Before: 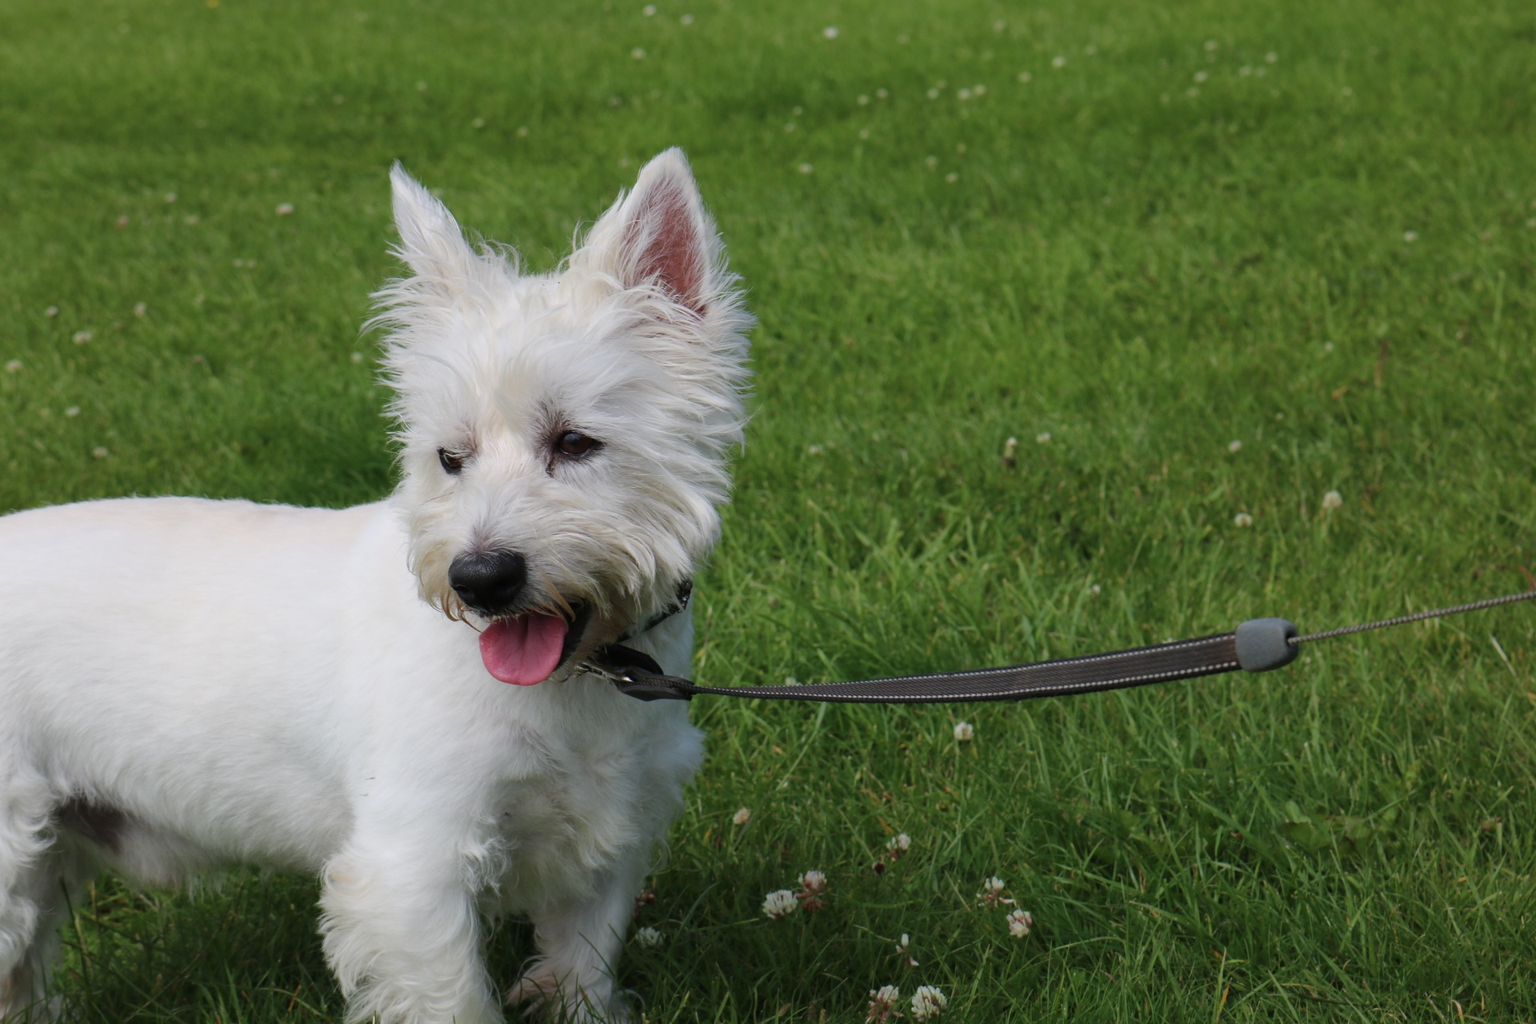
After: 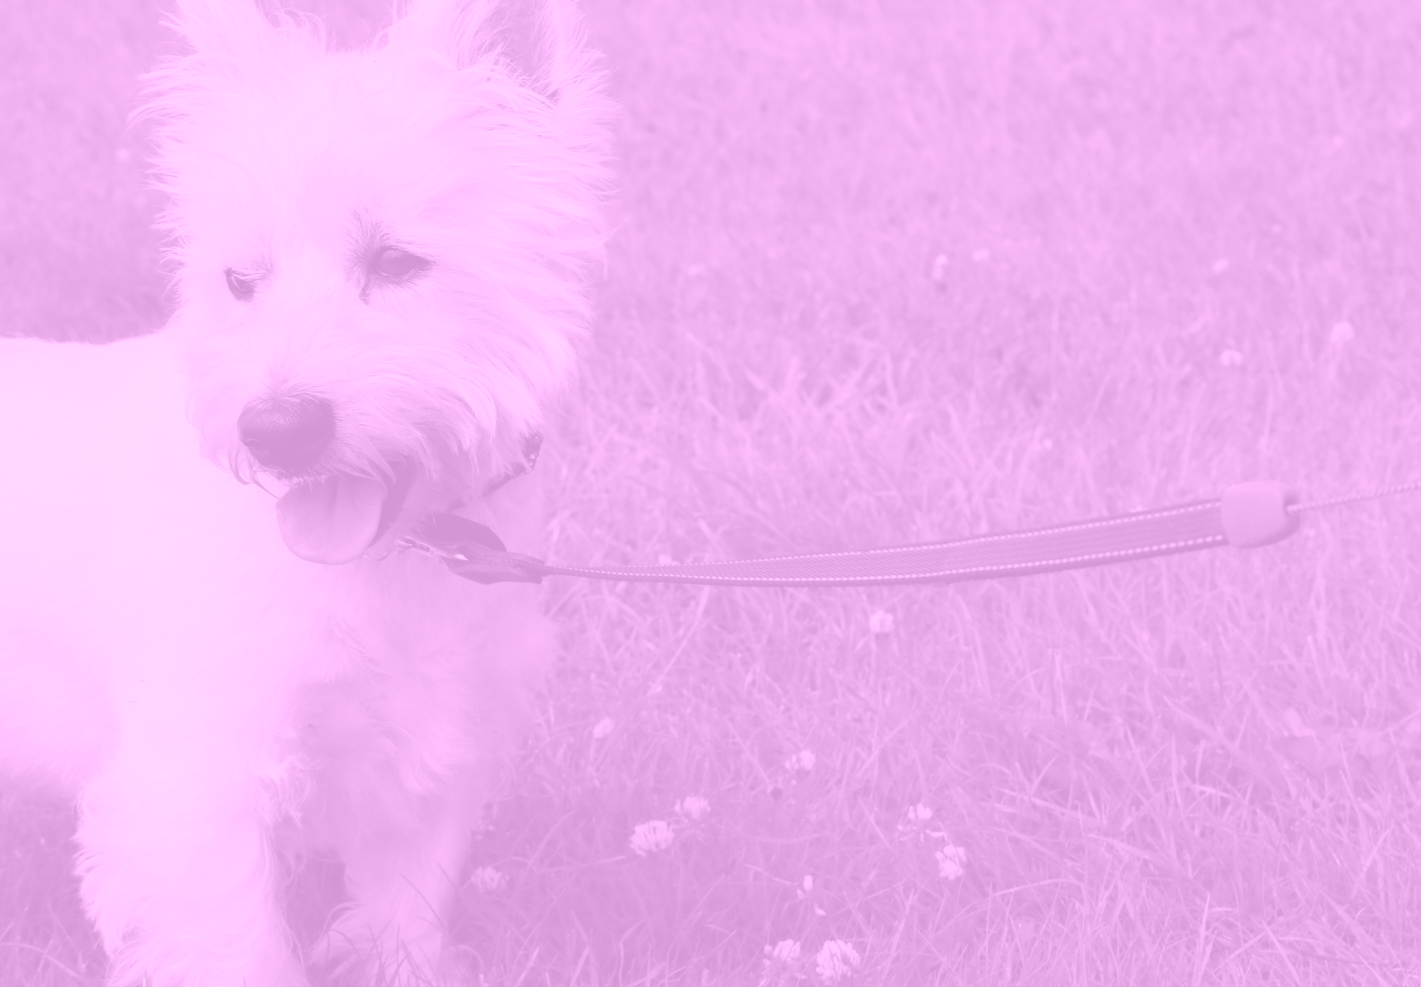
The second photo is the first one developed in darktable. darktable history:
contrast brightness saturation: contrast -0.11
colorize: hue 331.2°, saturation 69%, source mix 30.28%, lightness 69.02%, version 1
rotate and perspective: crop left 0, crop top 0
white balance: red 0.986, blue 1.01
crop: left 16.871%, top 22.857%, right 9.116%
